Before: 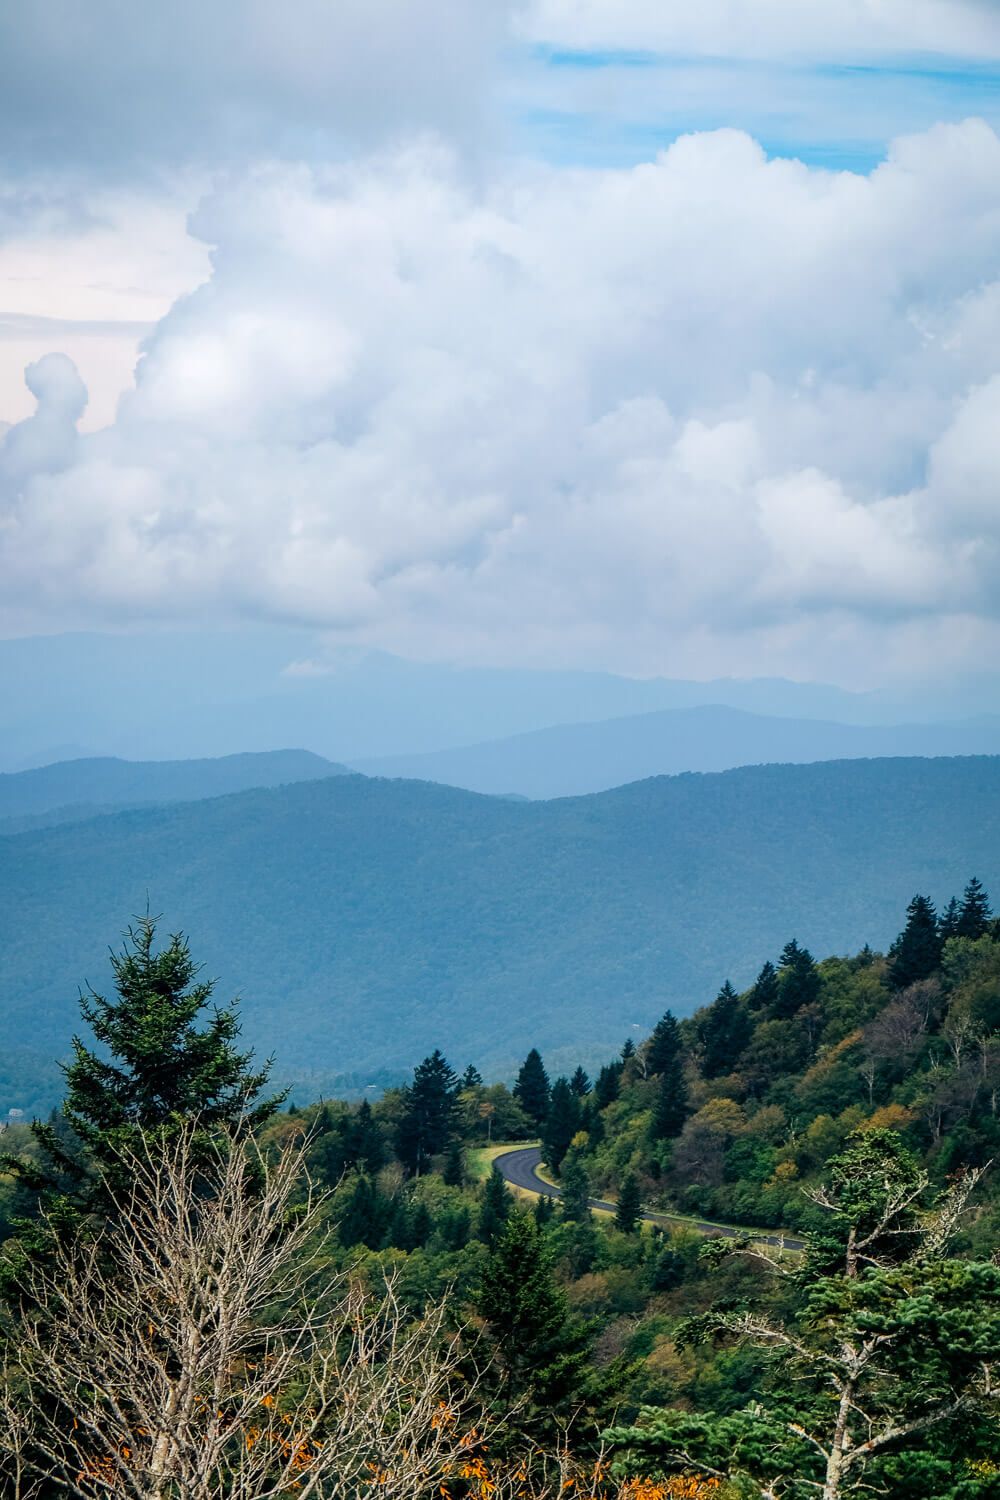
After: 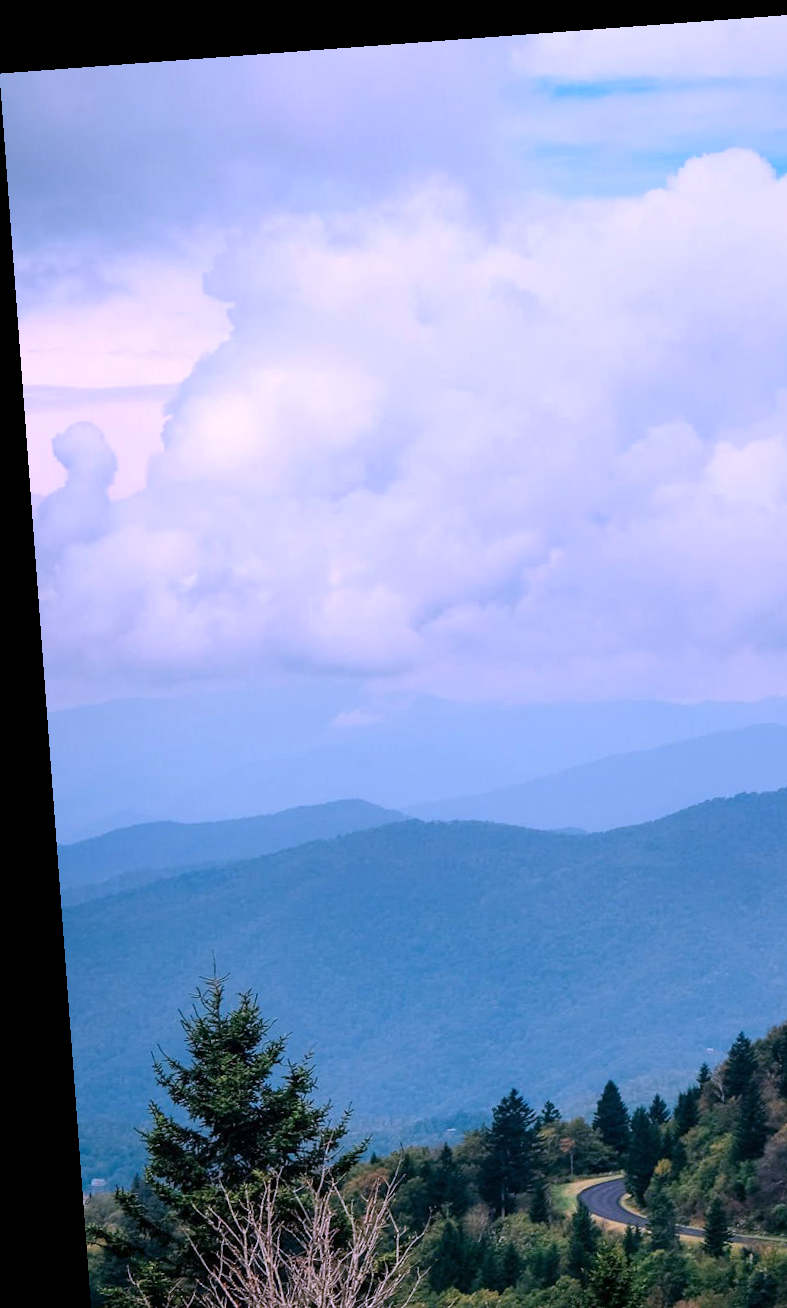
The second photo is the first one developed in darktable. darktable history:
rotate and perspective: rotation -4.25°, automatic cropping off
crop: right 28.885%, bottom 16.626%
color correction: highlights a* 15.03, highlights b* -25.07
